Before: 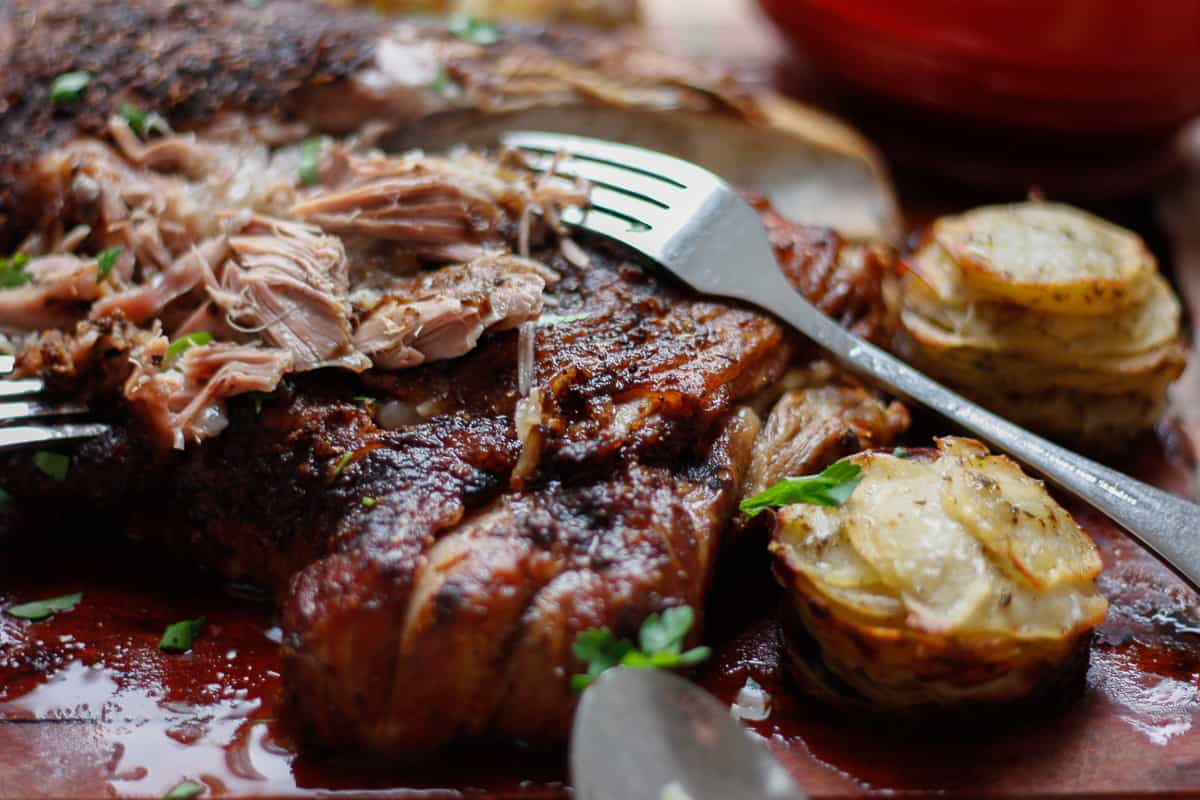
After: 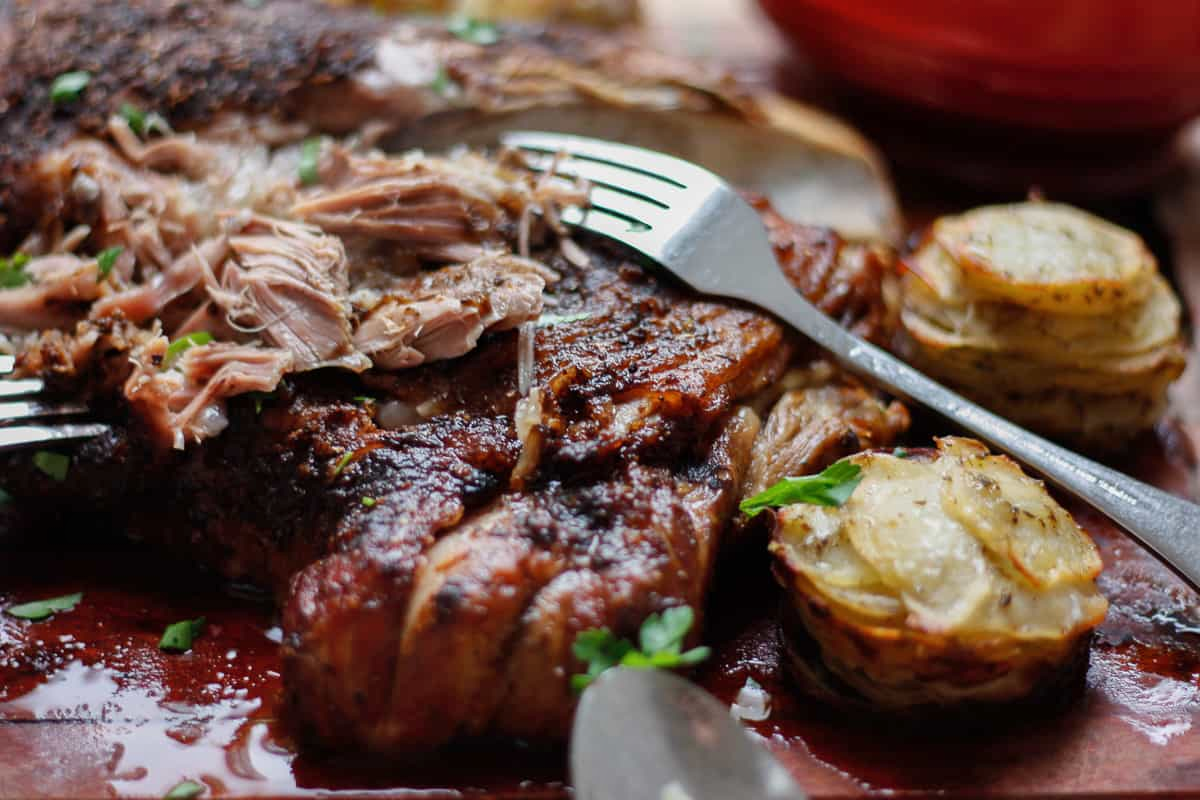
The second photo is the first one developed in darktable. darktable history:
shadows and highlights: radius 106.03, shadows 40.69, highlights -72.38, low approximation 0.01, soften with gaussian
